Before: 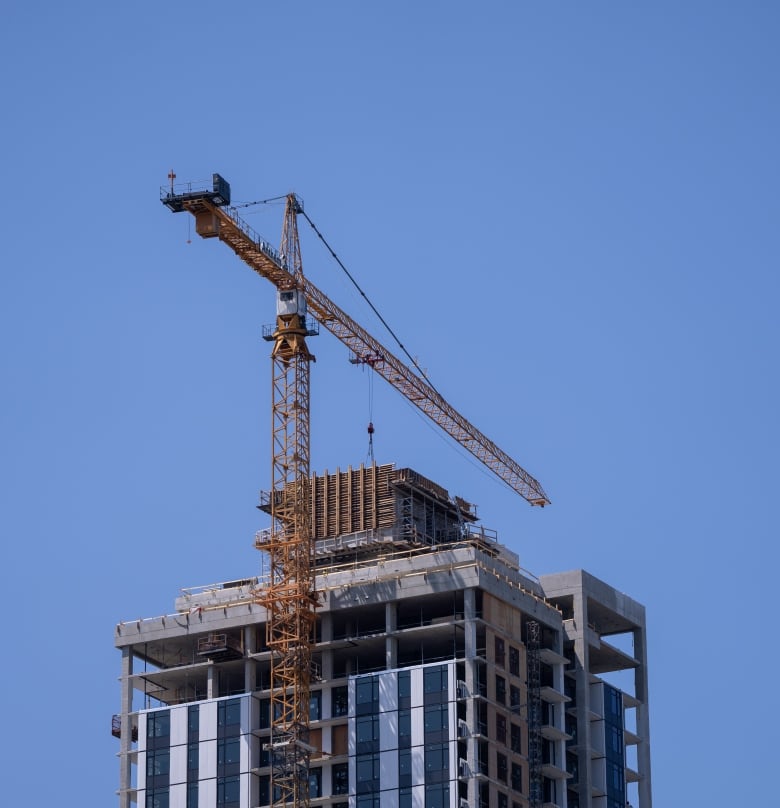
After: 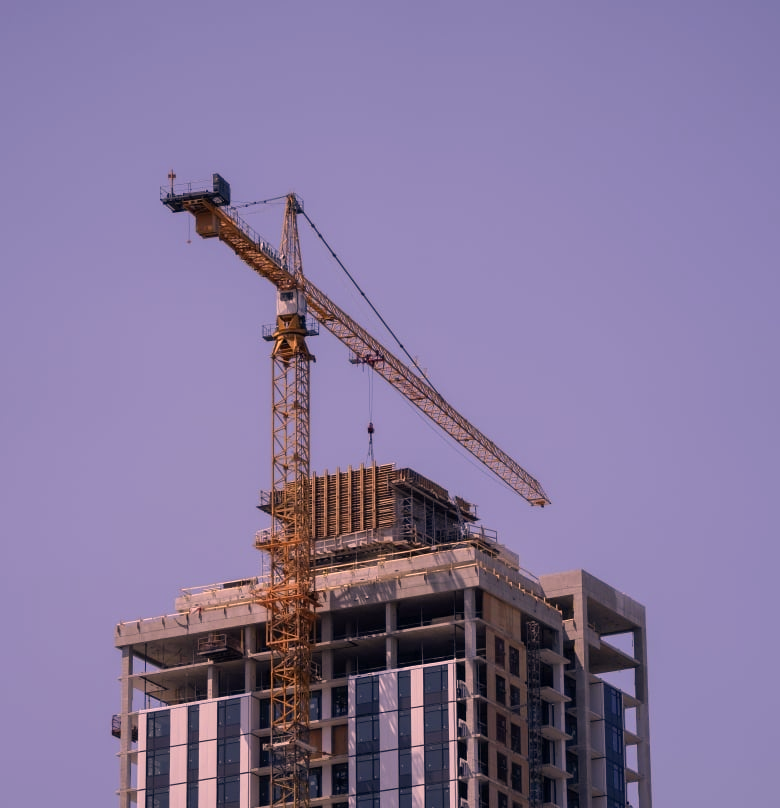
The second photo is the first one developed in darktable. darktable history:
exposure: compensate highlight preservation false
color correction: highlights a* 21.62, highlights b* 21.85
